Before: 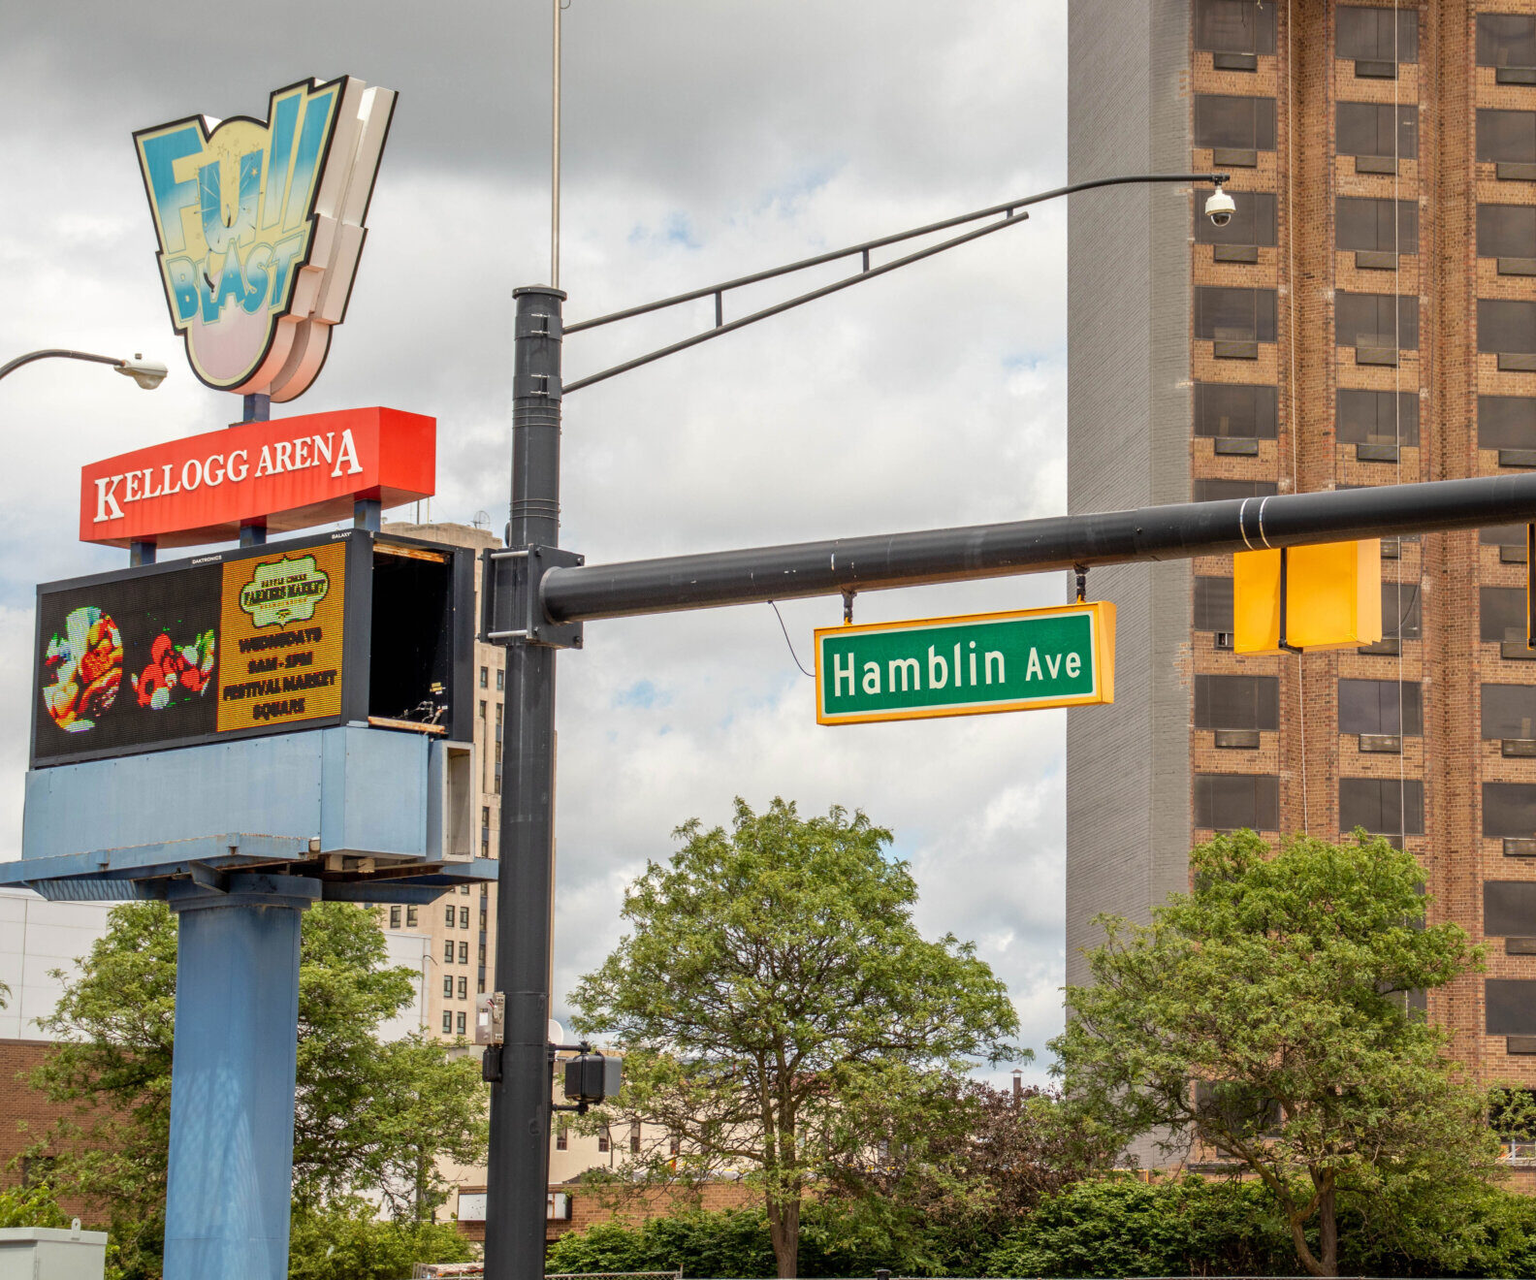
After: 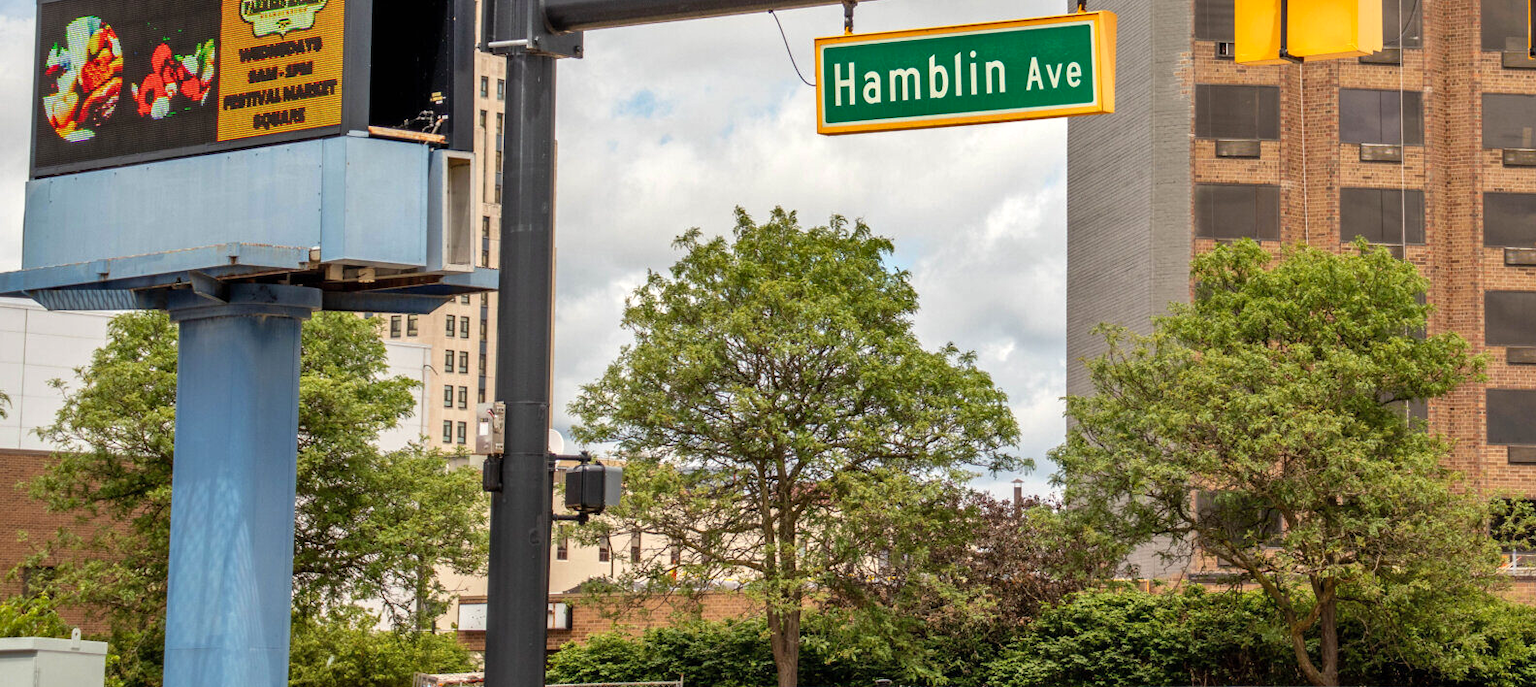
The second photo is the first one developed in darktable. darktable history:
levels: levels [0, 0.476, 0.951]
crop and rotate: top 46.219%, right 0.051%
shadows and highlights: low approximation 0.01, soften with gaussian
